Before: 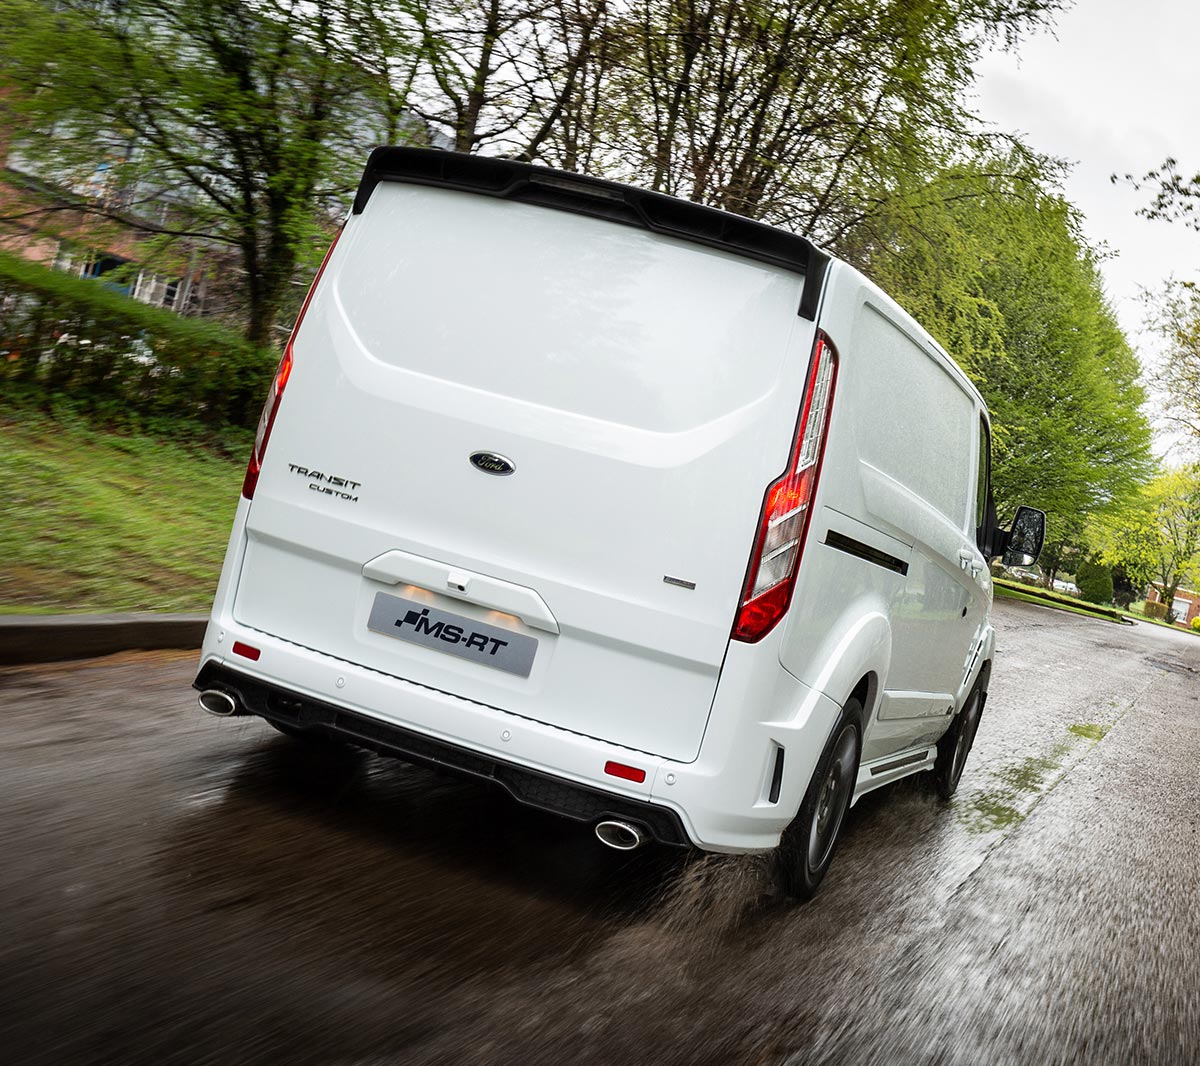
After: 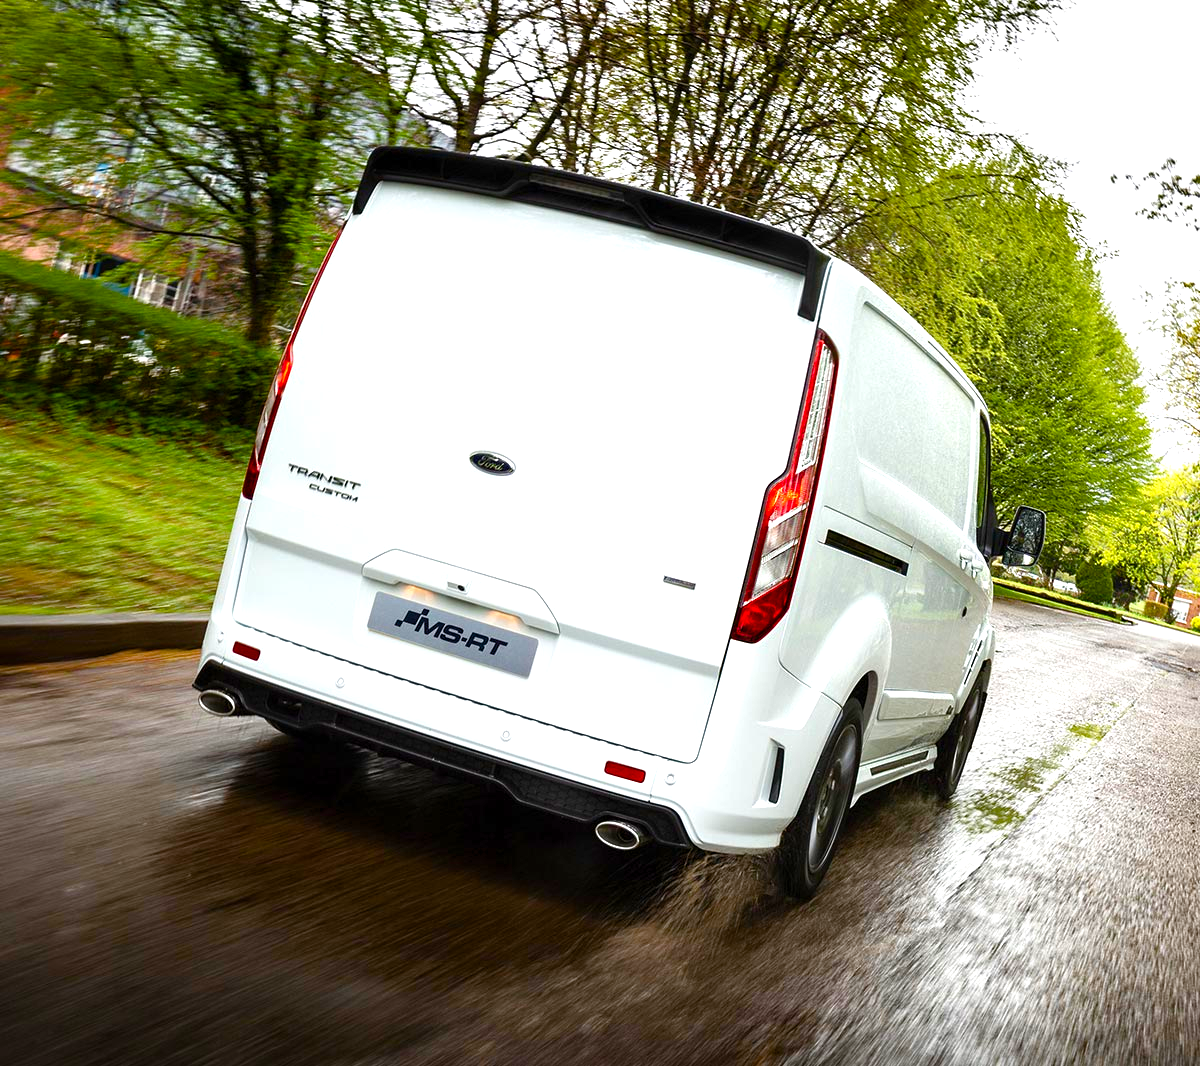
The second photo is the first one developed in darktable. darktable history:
white balance: emerald 1
color balance rgb: linear chroma grading › shadows -2.2%, linear chroma grading › highlights -15%, linear chroma grading › global chroma -10%, linear chroma grading › mid-tones -10%, perceptual saturation grading › global saturation 45%, perceptual saturation grading › highlights -50%, perceptual saturation grading › shadows 30%, perceptual brilliance grading › global brilliance 18%, global vibrance 45%
